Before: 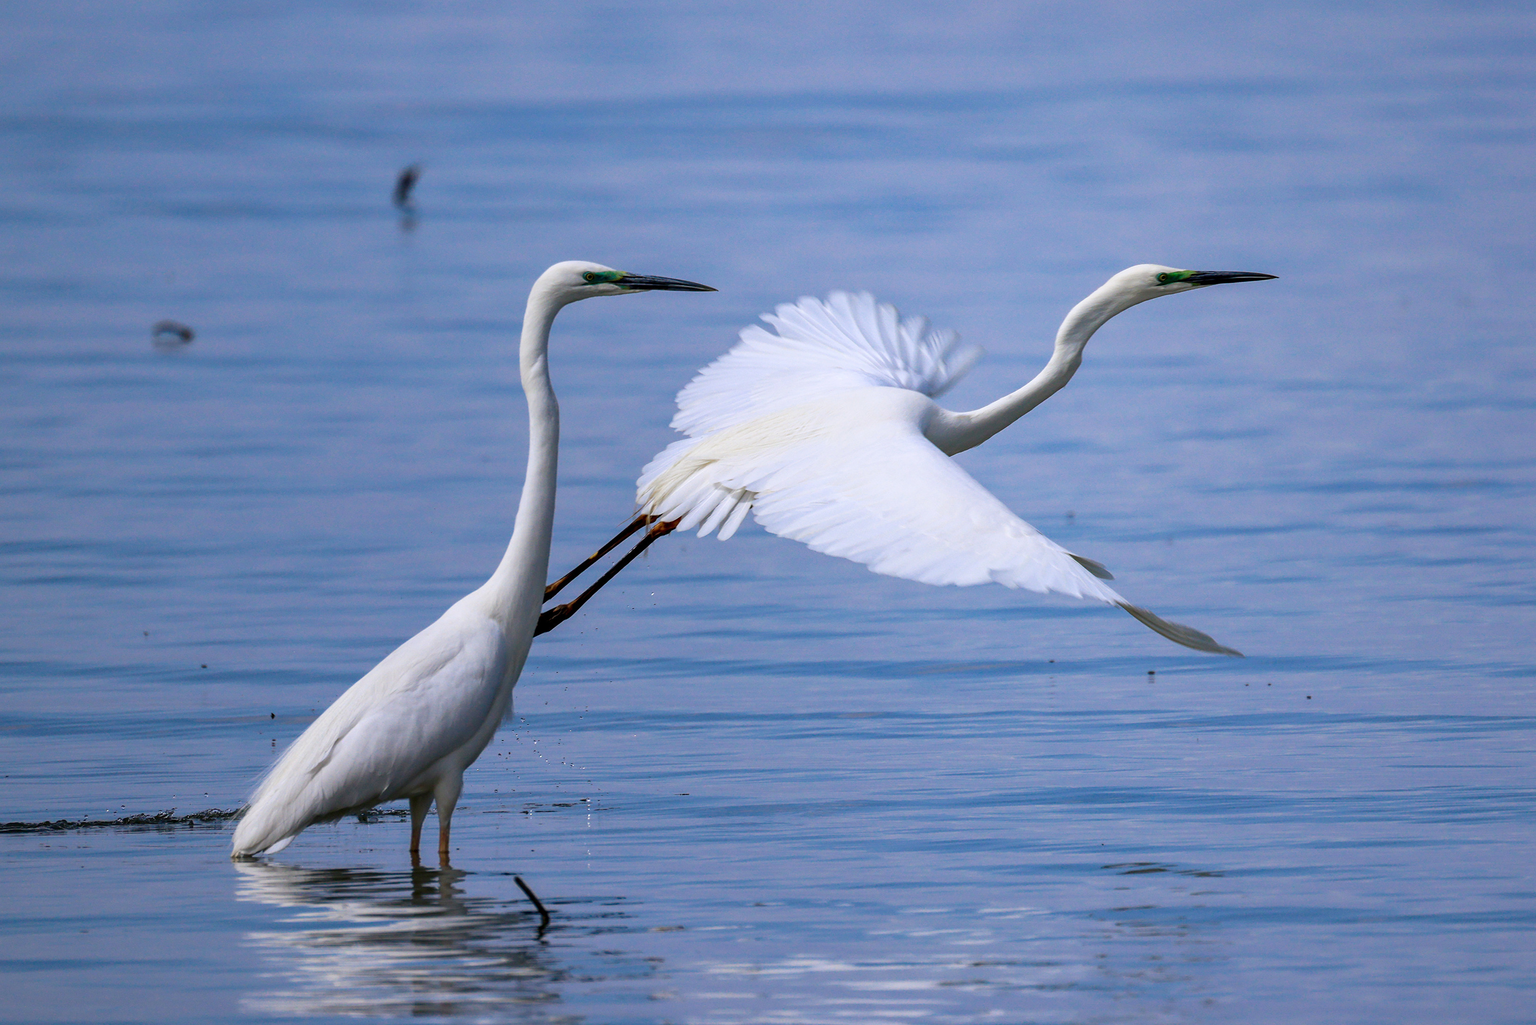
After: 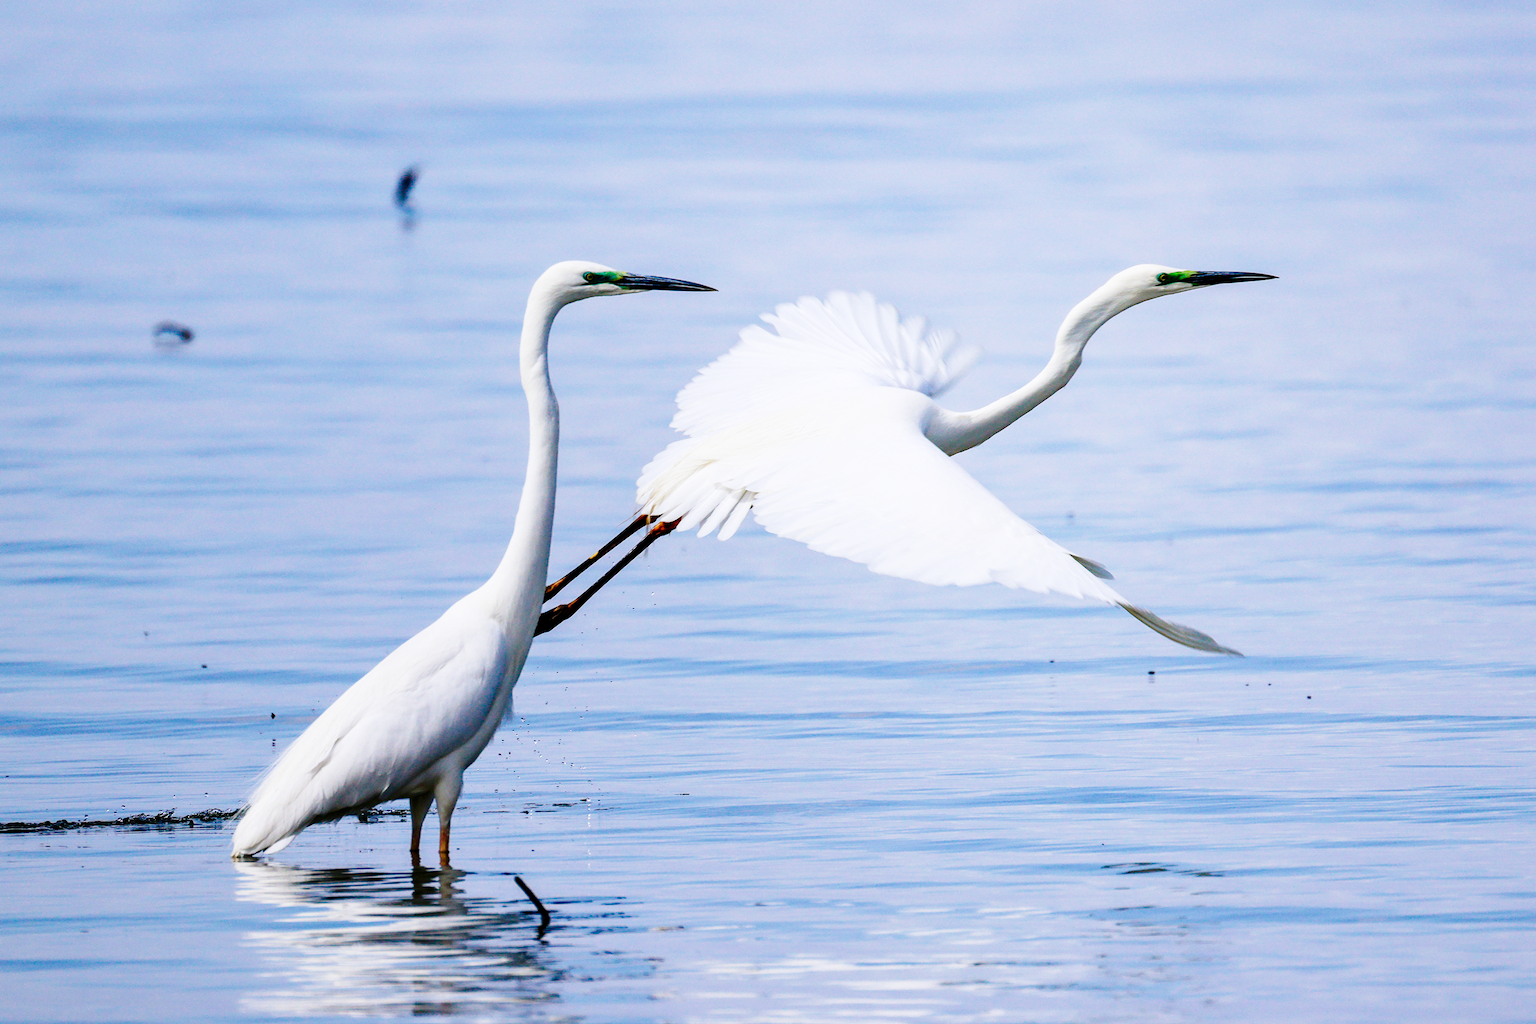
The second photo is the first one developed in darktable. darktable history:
tone curve: curves: ch0 [(0, 0) (0.004, 0) (0.133, 0.071) (0.325, 0.456) (0.832, 0.957) (1, 1)], preserve colors none
